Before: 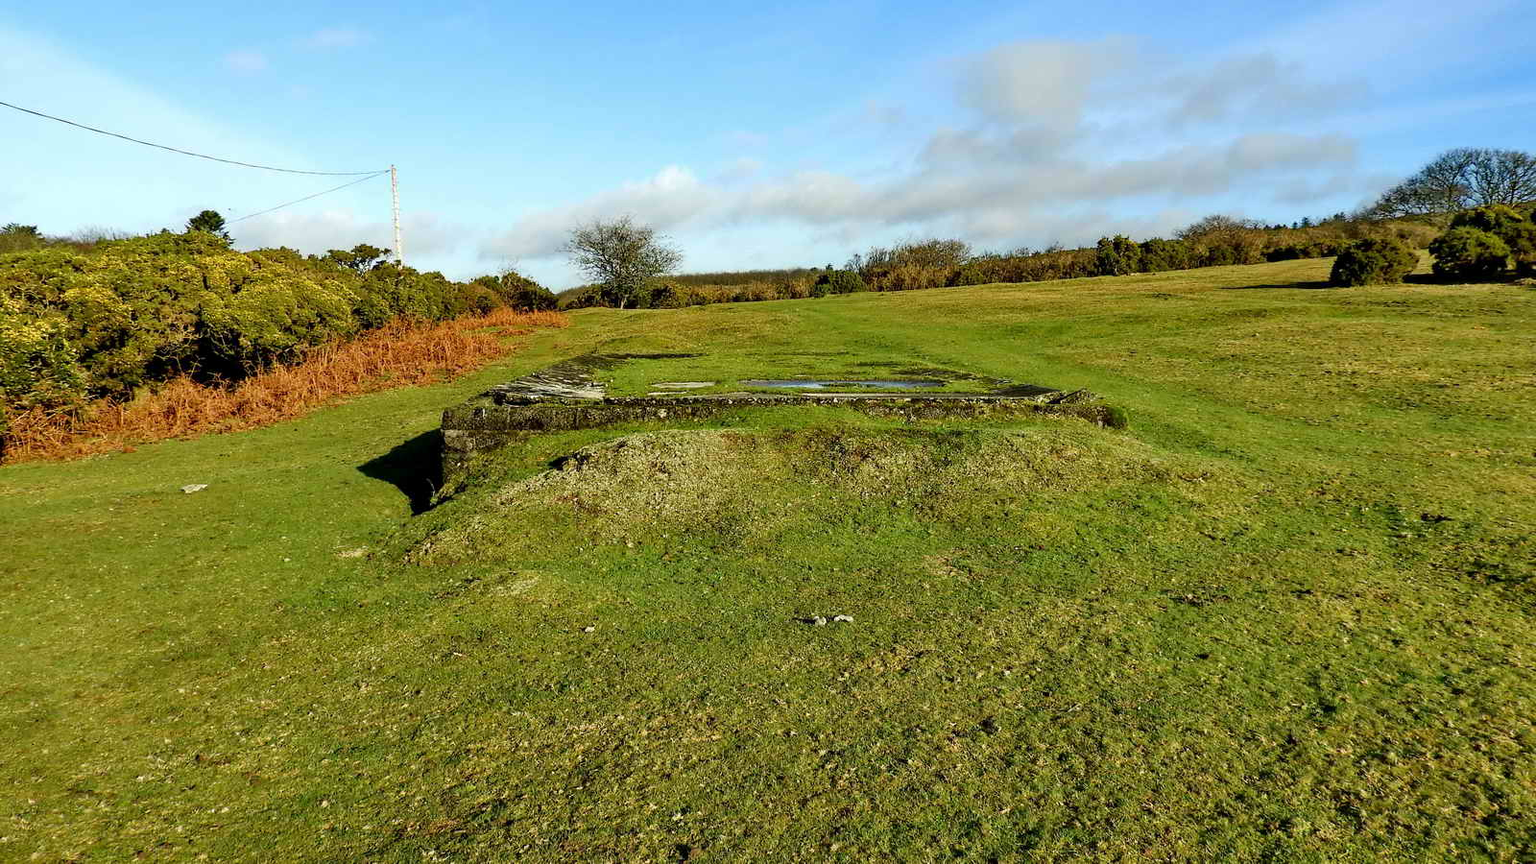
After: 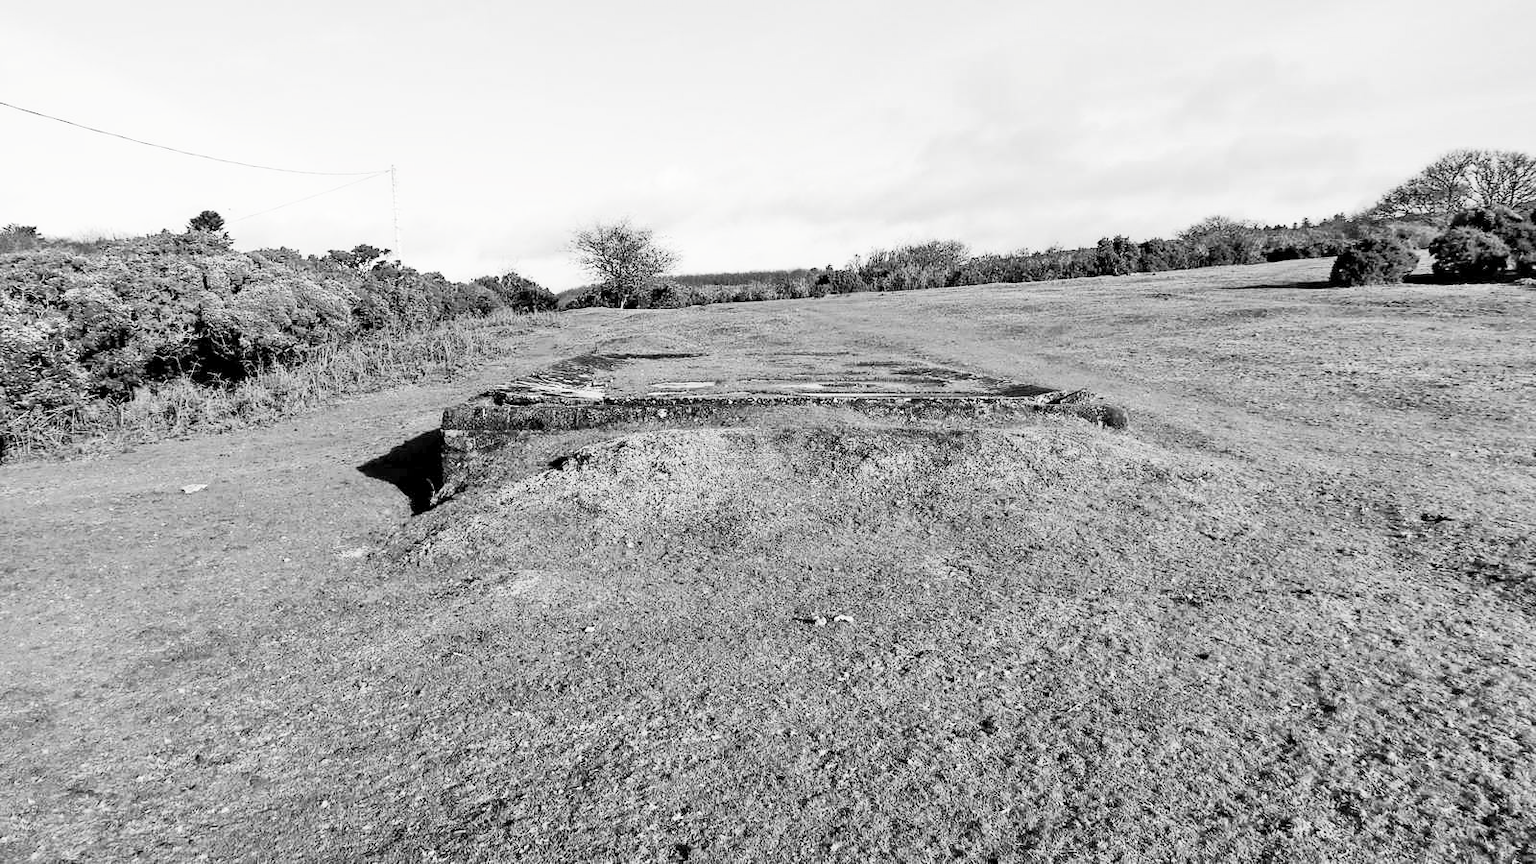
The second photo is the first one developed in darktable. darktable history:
tone curve: curves: ch0 [(0, 0) (0.003, 0.015) (0.011, 0.025) (0.025, 0.056) (0.044, 0.104) (0.069, 0.139) (0.1, 0.181) (0.136, 0.226) (0.177, 0.28) (0.224, 0.346) (0.277, 0.42) (0.335, 0.505) (0.399, 0.594) (0.468, 0.699) (0.543, 0.776) (0.623, 0.848) (0.709, 0.893) (0.801, 0.93) (0.898, 0.97) (1, 1)], preserve colors none
color look up table: target L [93.05, 89.53, 88.82, 86.7, 82.41, 64.74, 61.7, 65.49, 60.94, 47.64, 47.04, 28.56, 9.599, 200.19, 80.24, 78.8, 68.49, 69.98, 57.87, 53.19, 42.1, 47.24, 42.37, 44, 32.32, 10.77, 20.17, 8.587, 94.45, 67, 74.42, 59.79, 61.7, 69.24, 50.03, 43.8, 53.98, 47.04, 18, 15.16, 12.25, 6.319, 86.7, 90.24, 89.53, 78.07, 71.47, 62.46, 36.29], target a [-0.1, -0.003, -0.101, -0.003, -0.003, -0.003, 0, -0.003, 0, -0.001, 0.001, 0, 0, 0, -0.103, -0.003, -0.003, -0.003, 0 ×5, 0.001, 0 ×4, -0.1, -0.003, -0.003, -0.001, 0, -0.003, 0, 0.001, -0.001, 0.001, 0 ×4, -0.003 ×5, -0.001, 0], target b [1.234, 0.026, 1.247, 0.026, 0.027, 0.028, 0.006, 0.028, 0.006, 0.006, -0.004, -0.001, 0, 0, 1.274, 0.027, 0.028, 0.028, 0.006, 0.006, -0.001, -0.003, -0.001, -0.003, -0.003, 0.002, -0.001, 0, 1.23, 0.028, 0.028, 0.006, 0.006, 0.028, 0.006, -0.004, 0.006, -0.004, -0.001, 0.002, -0.001, 0, 0.026, 0.026, 0.026, 0.027, 0.028, 0.007, -0.001], num patches 49
